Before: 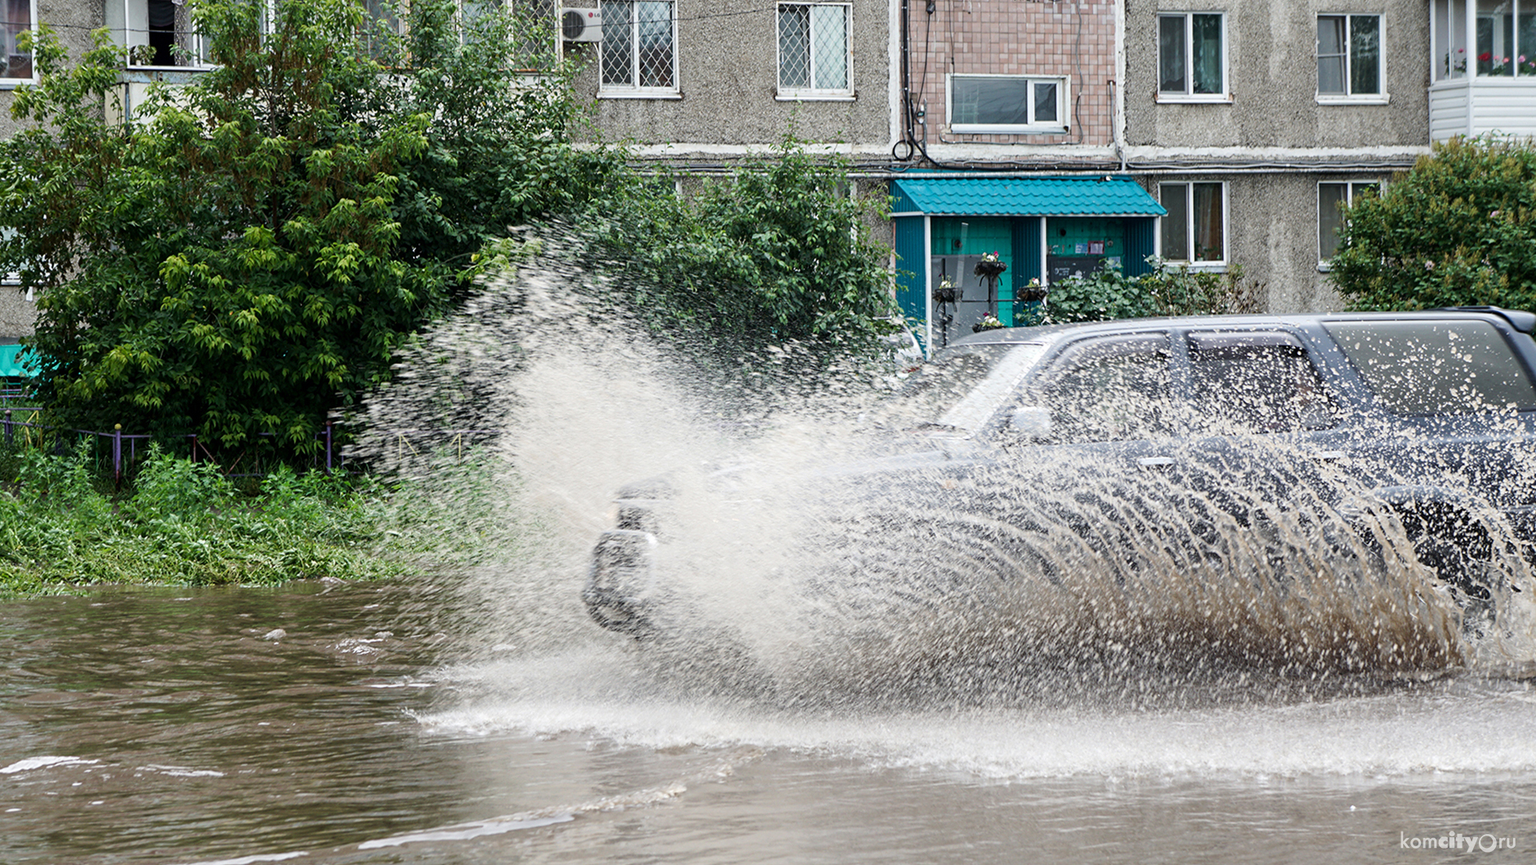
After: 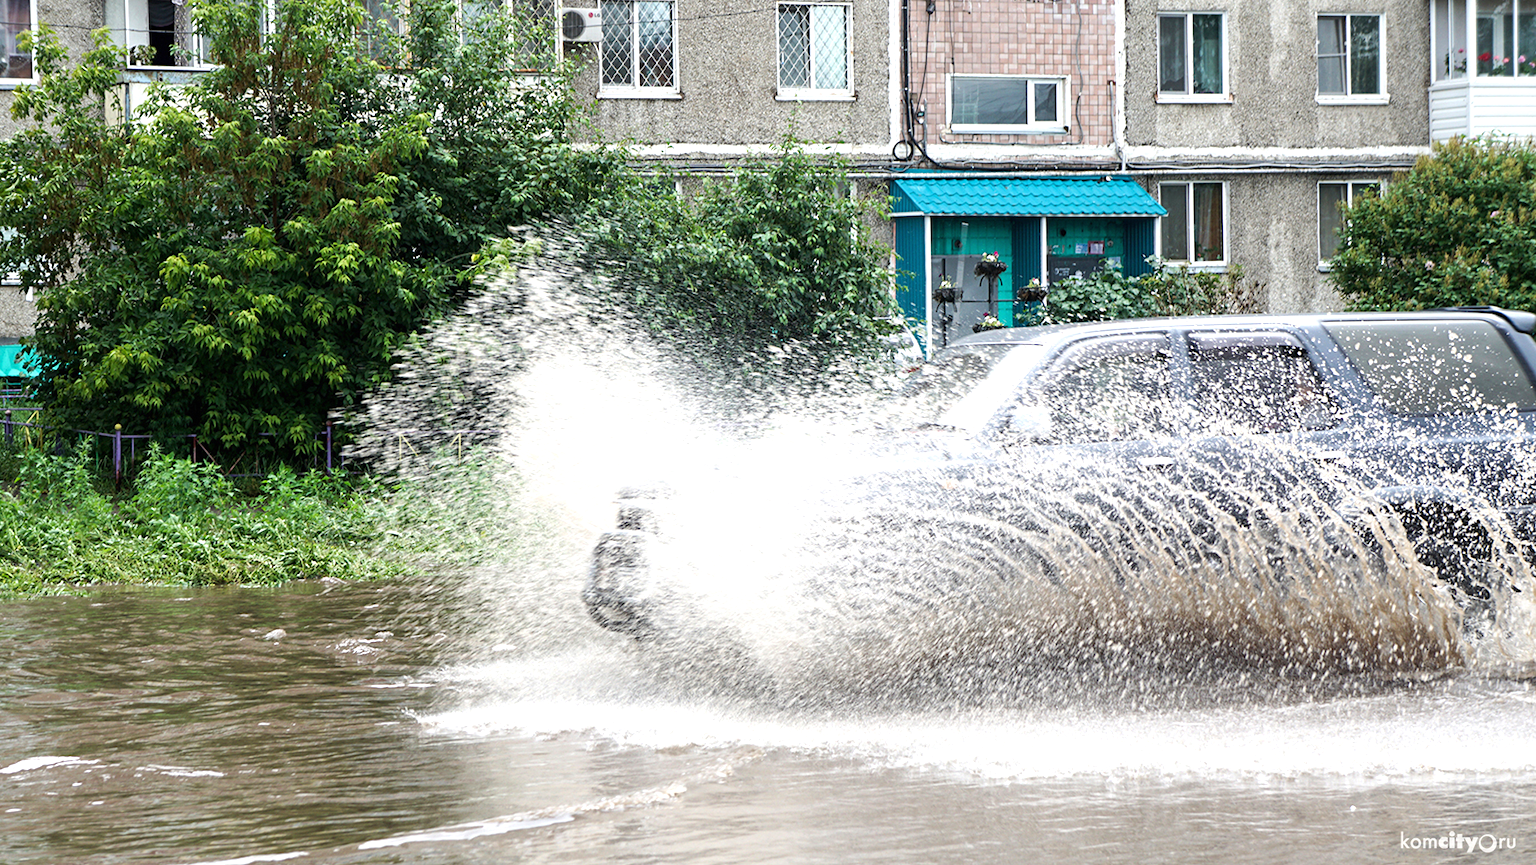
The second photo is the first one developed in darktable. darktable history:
exposure: black level correction 0, exposure 0.593 EV, compensate highlight preservation false
